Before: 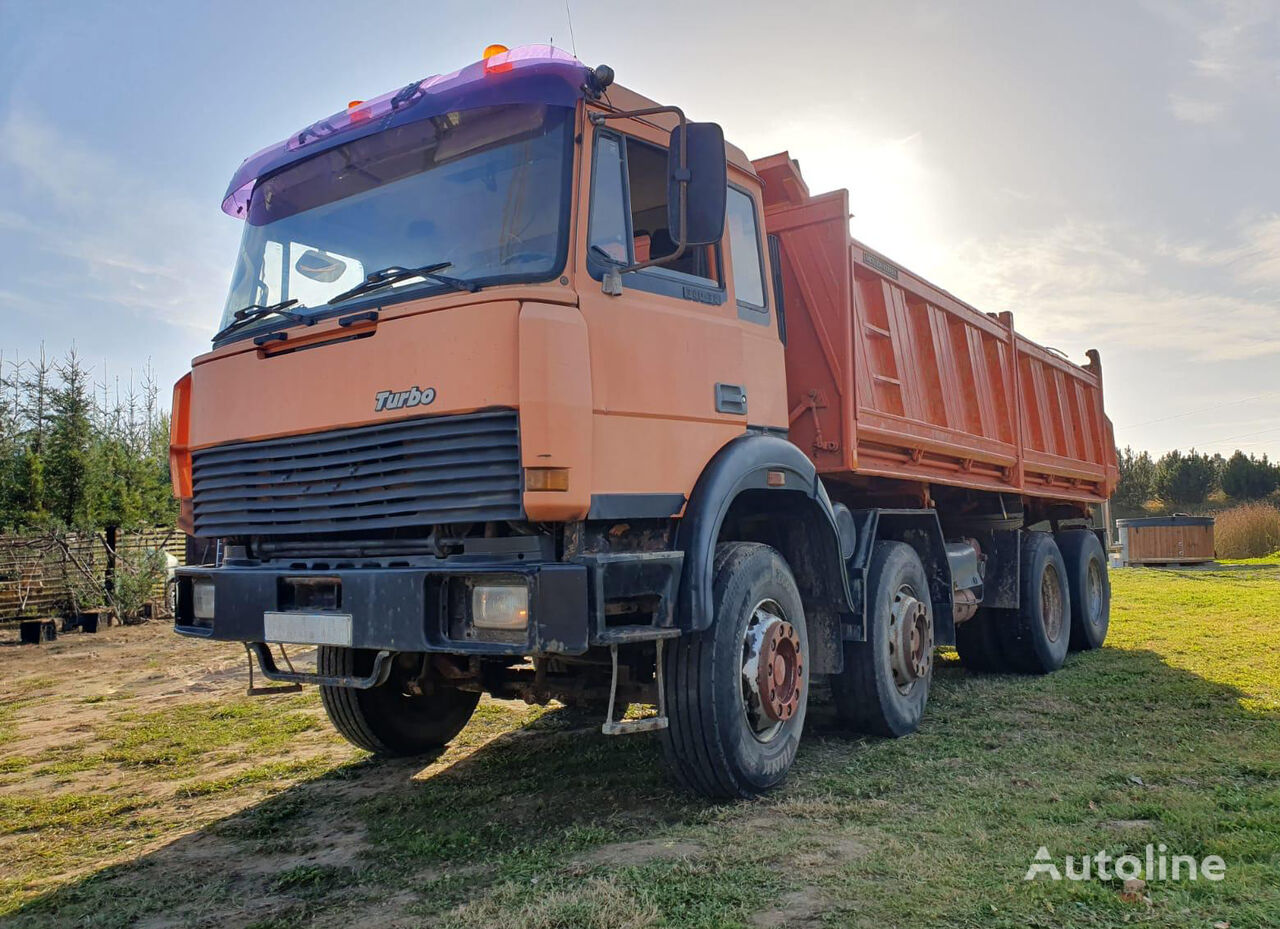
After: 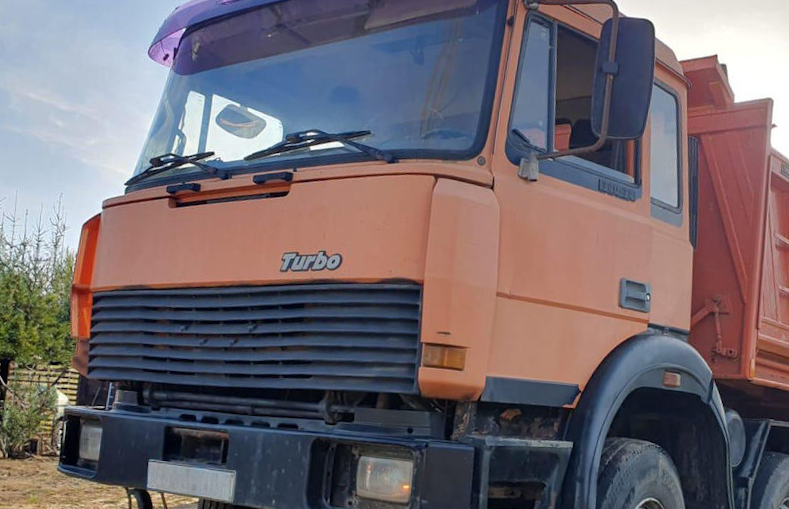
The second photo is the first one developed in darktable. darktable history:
crop and rotate: angle -5.89°, left 2.254%, top 7.058%, right 27.678%, bottom 30.622%
